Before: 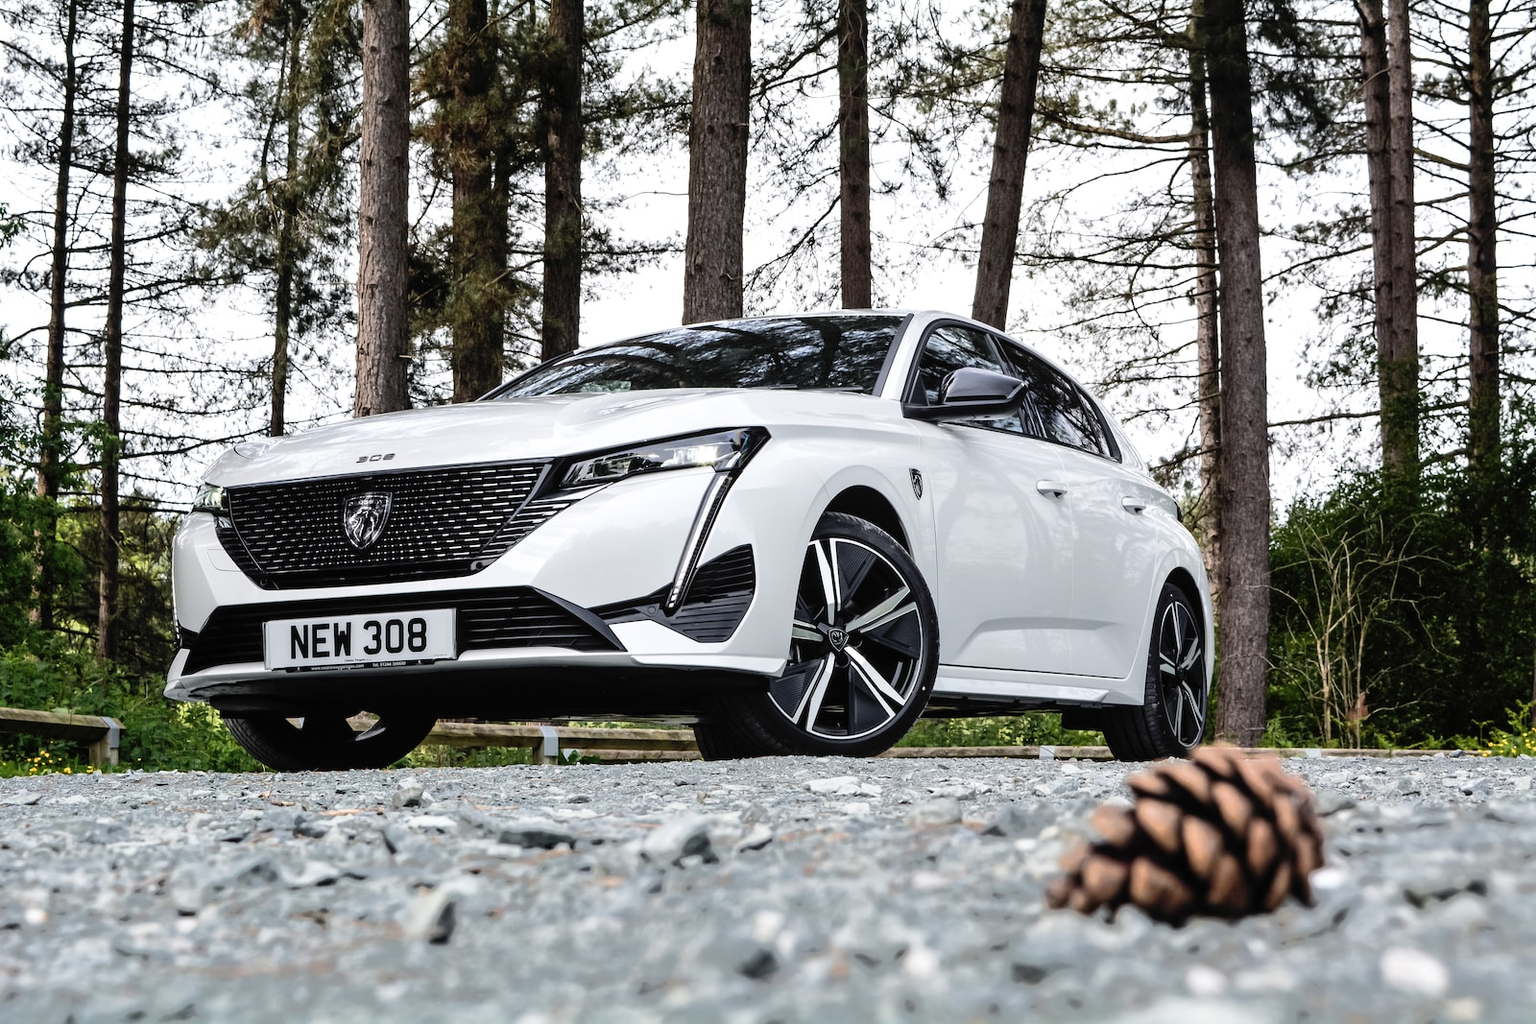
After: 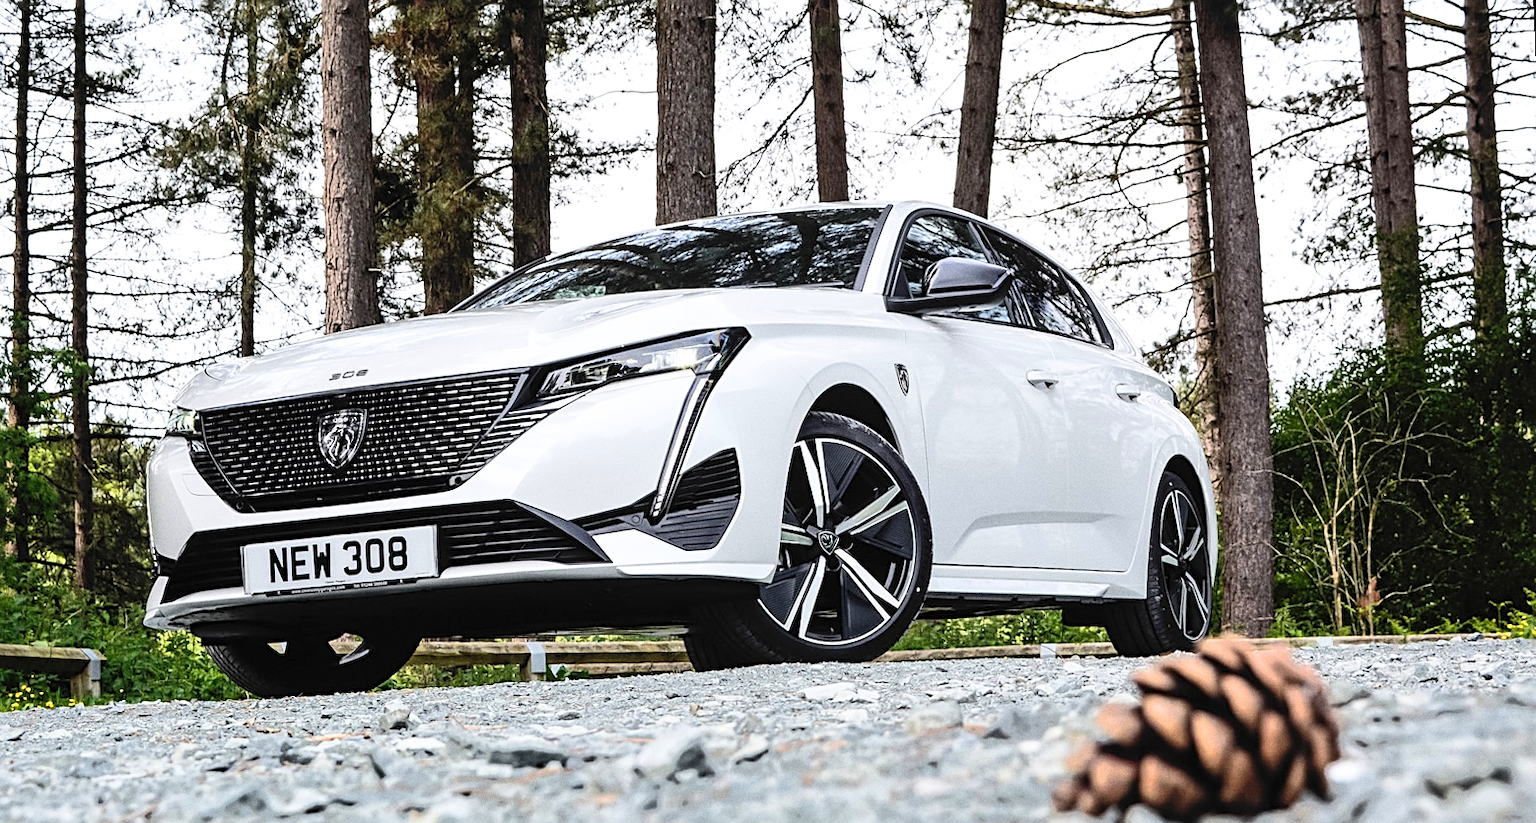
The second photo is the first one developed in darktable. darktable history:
rotate and perspective: rotation -2.22°, lens shift (horizontal) -0.022, automatic cropping off
contrast brightness saturation: contrast 0.2, brightness 0.16, saturation 0.22
shadows and highlights: radius 125.46, shadows 21.19, highlights -21.19, low approximation 0.01
crop and rotate: left 2.991%, top 13.302%, right 1.981%, bottom 12.636%
grain: on, module defaults
sharpen: on, module defaults
